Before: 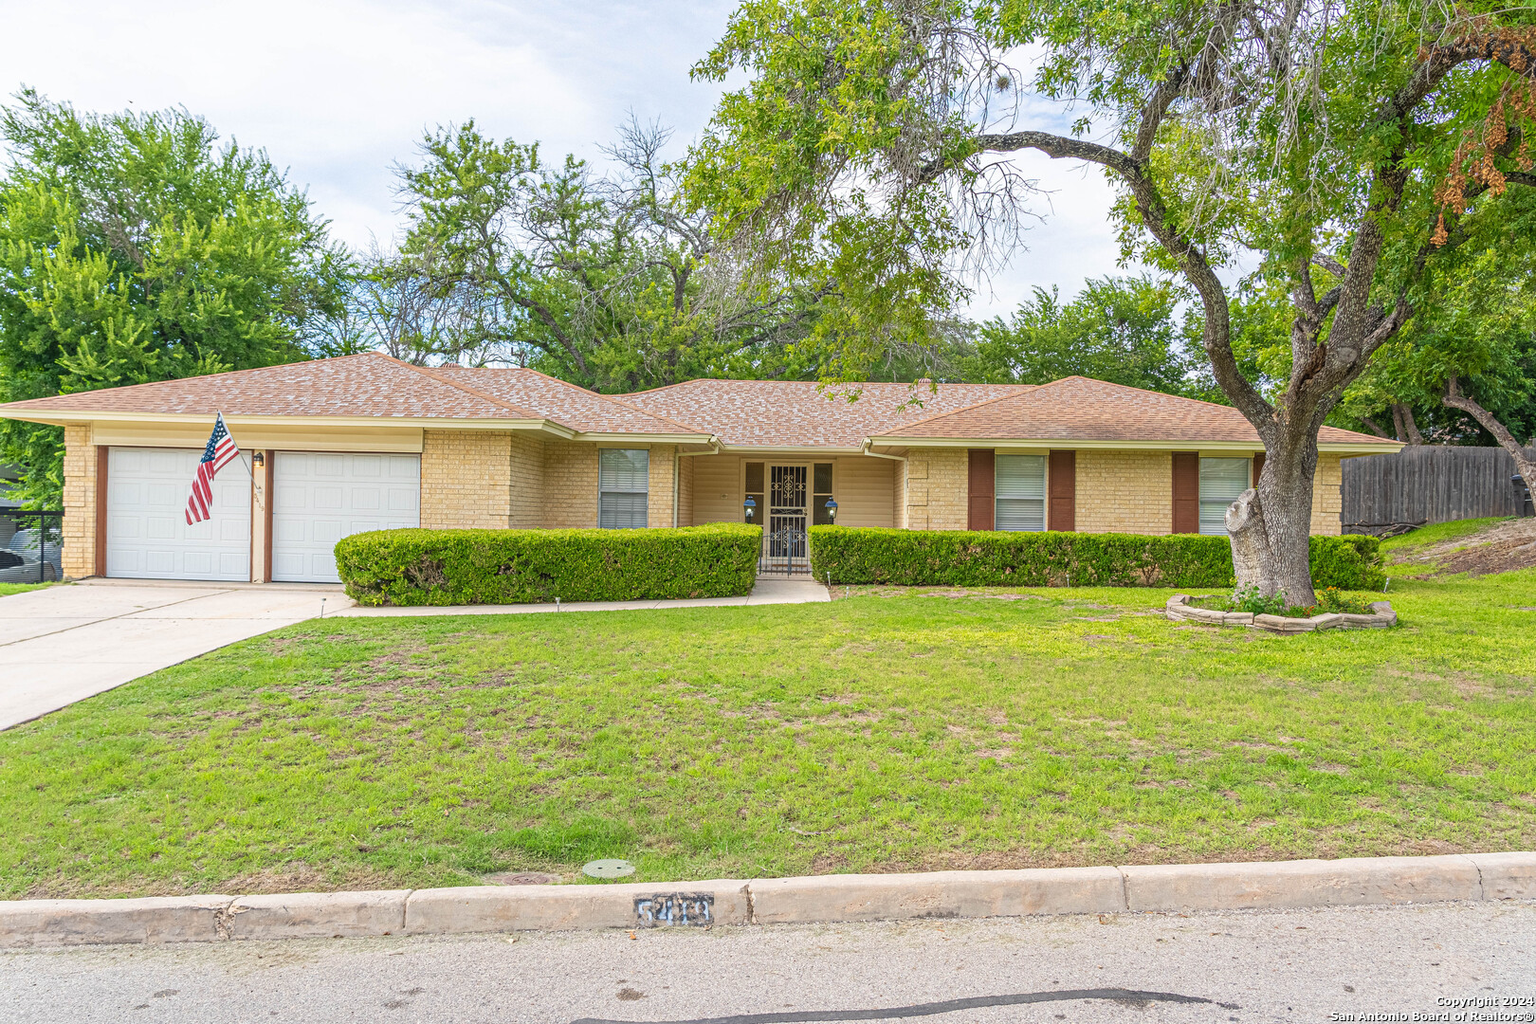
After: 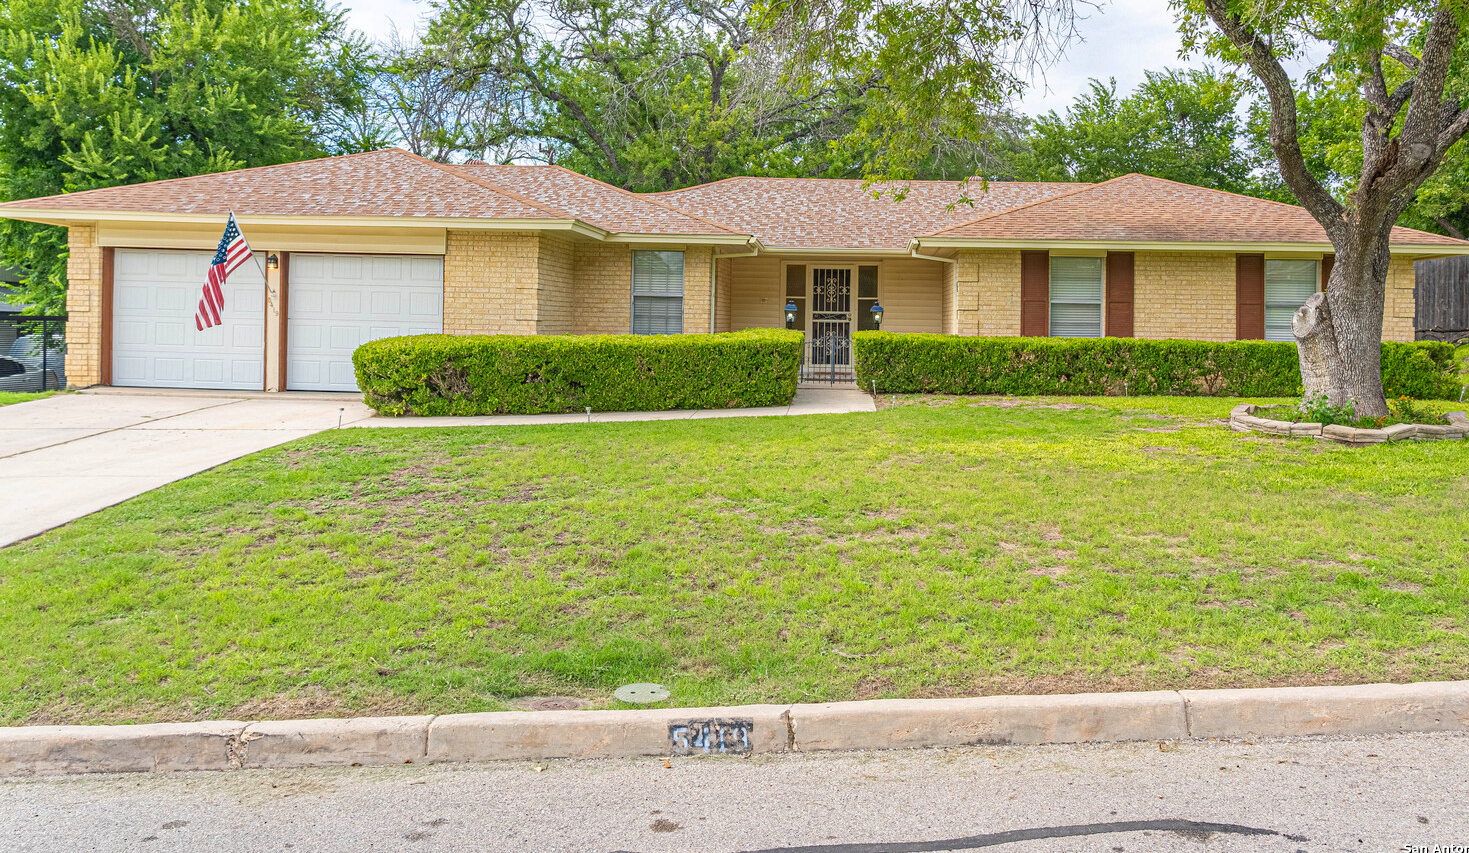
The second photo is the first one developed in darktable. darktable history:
crop: top 20.661%, right 9.318%, bottom 0.27%
haze removal: compatibility mode true, adaptive false
